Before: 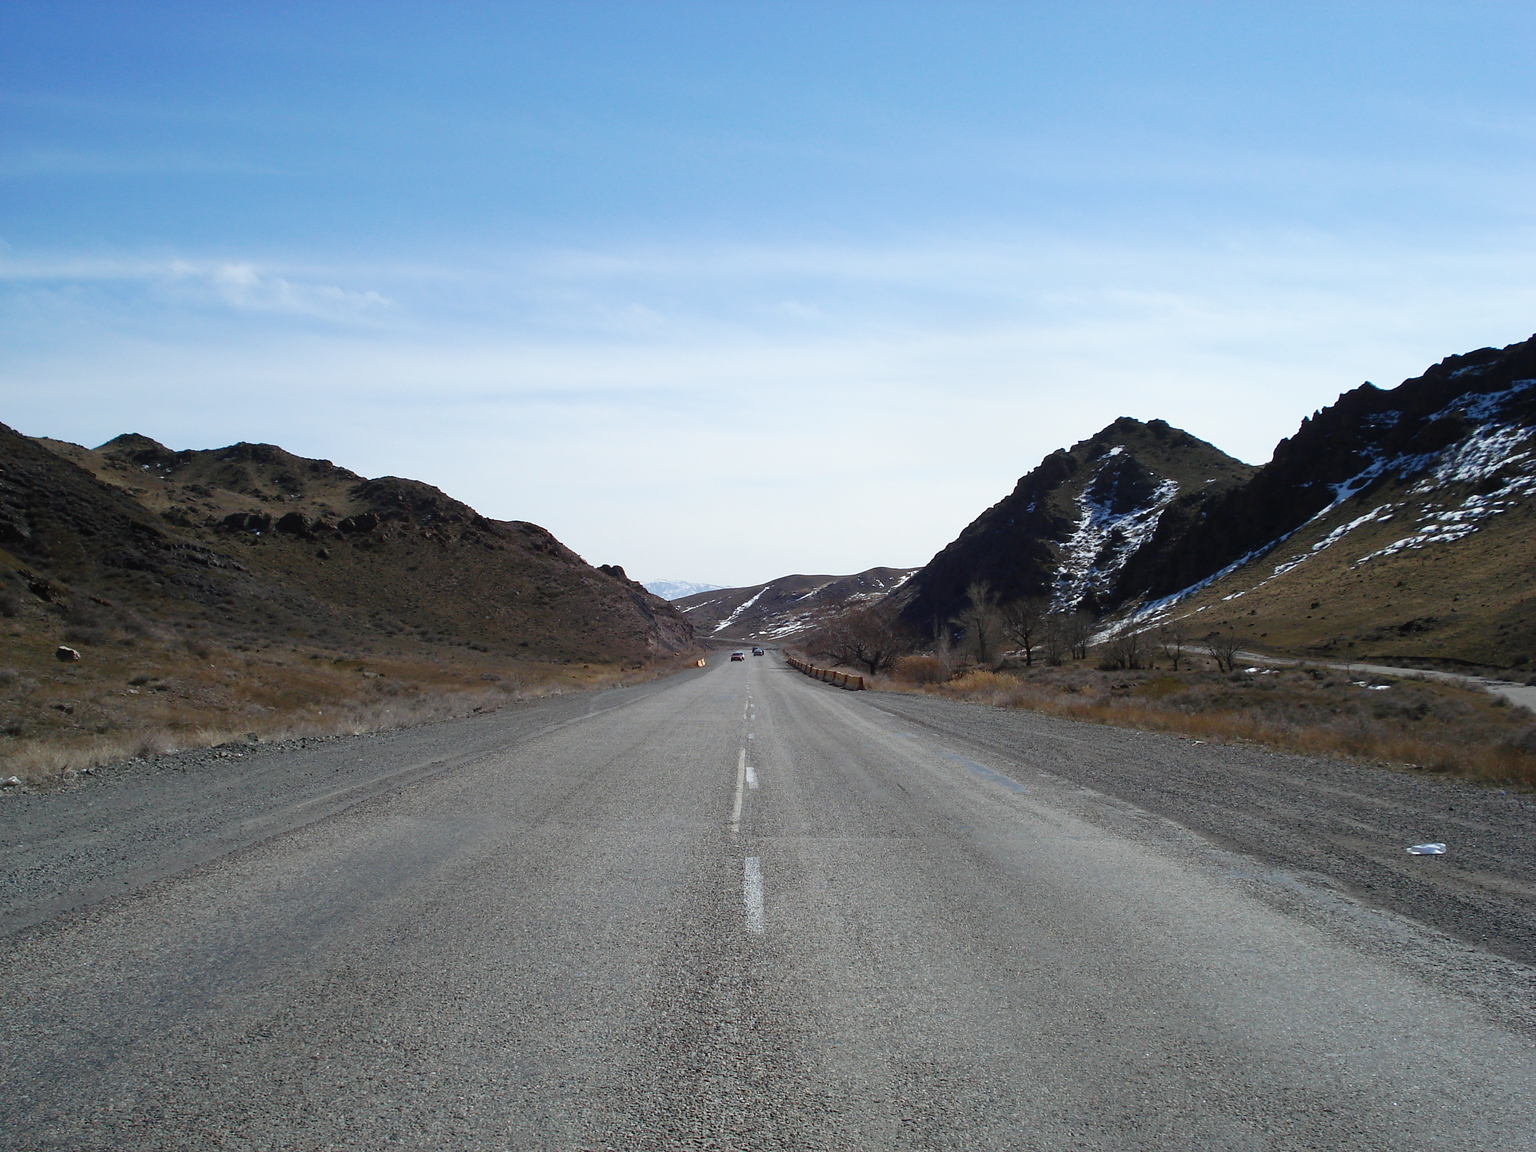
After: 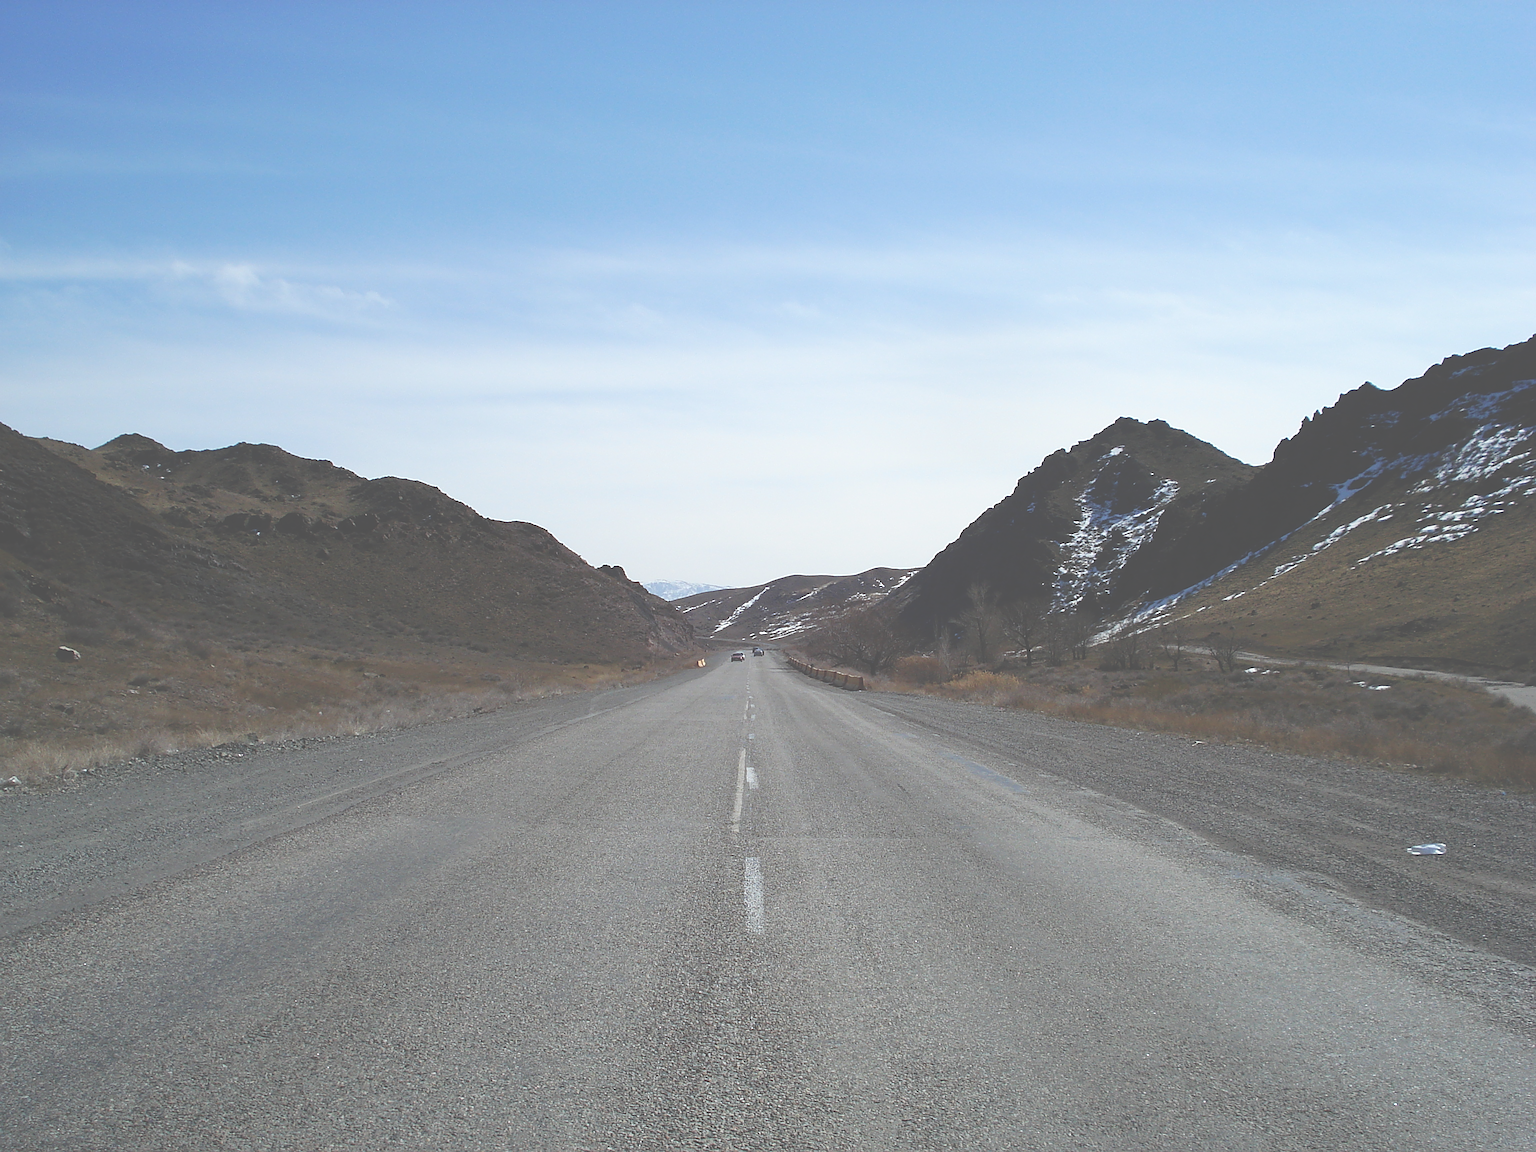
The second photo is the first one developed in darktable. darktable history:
sharpen: amount 0.491
exposure: black level correction -0.086, compensate highlight preservation false
